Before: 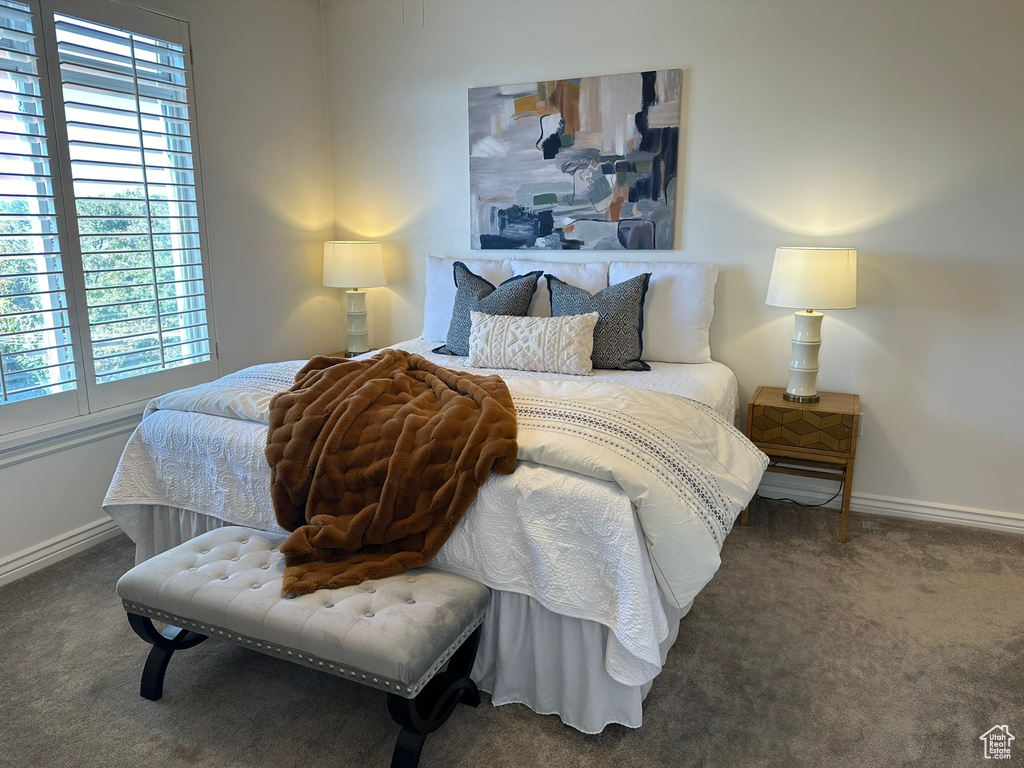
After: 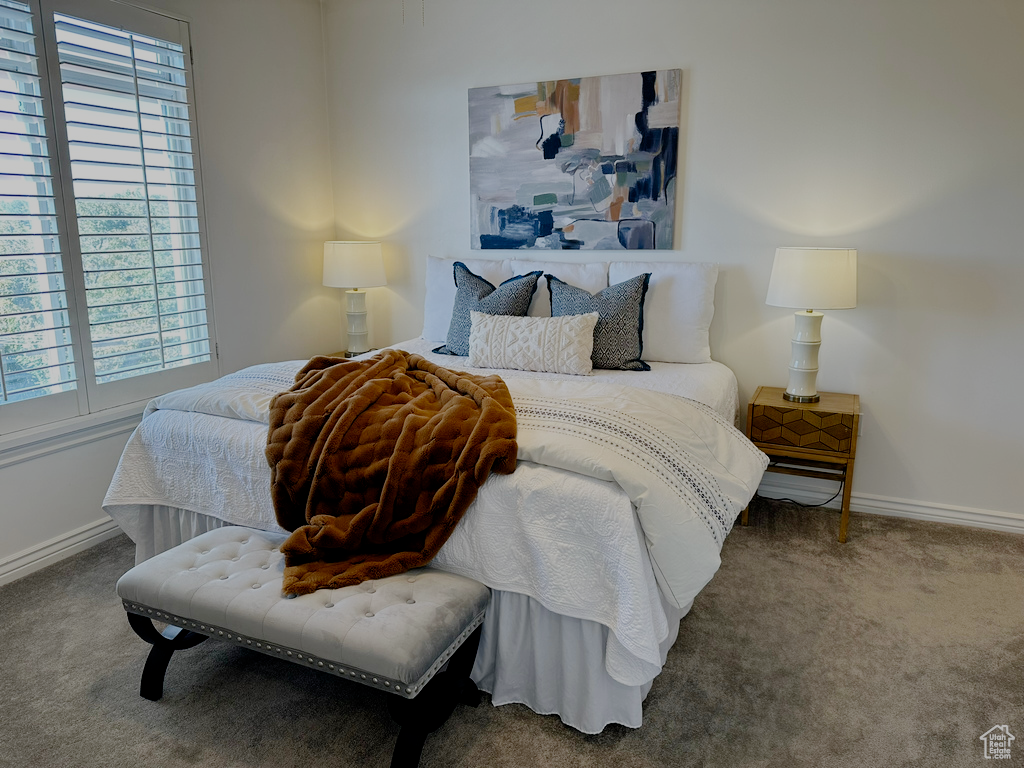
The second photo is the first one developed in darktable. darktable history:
filmic rgb: middle gray luminance 18%, black relative exposure -7.5 EV, white relative exposure 8.5 EV, threshold 6 EV, target black luminance 0%, hardness 2.23, latitude 18.37%, contrast 0.878, highlights saturation mix 5%, shadows ↔ highlights balance 10.15%, add noise in highlights 0, preserve chrominance no, color science v3 (2019), use custom middle-gray values true, iterations of high-quality reconstruction 0, contrast in highlights soft, enable highlight reconstruction true
